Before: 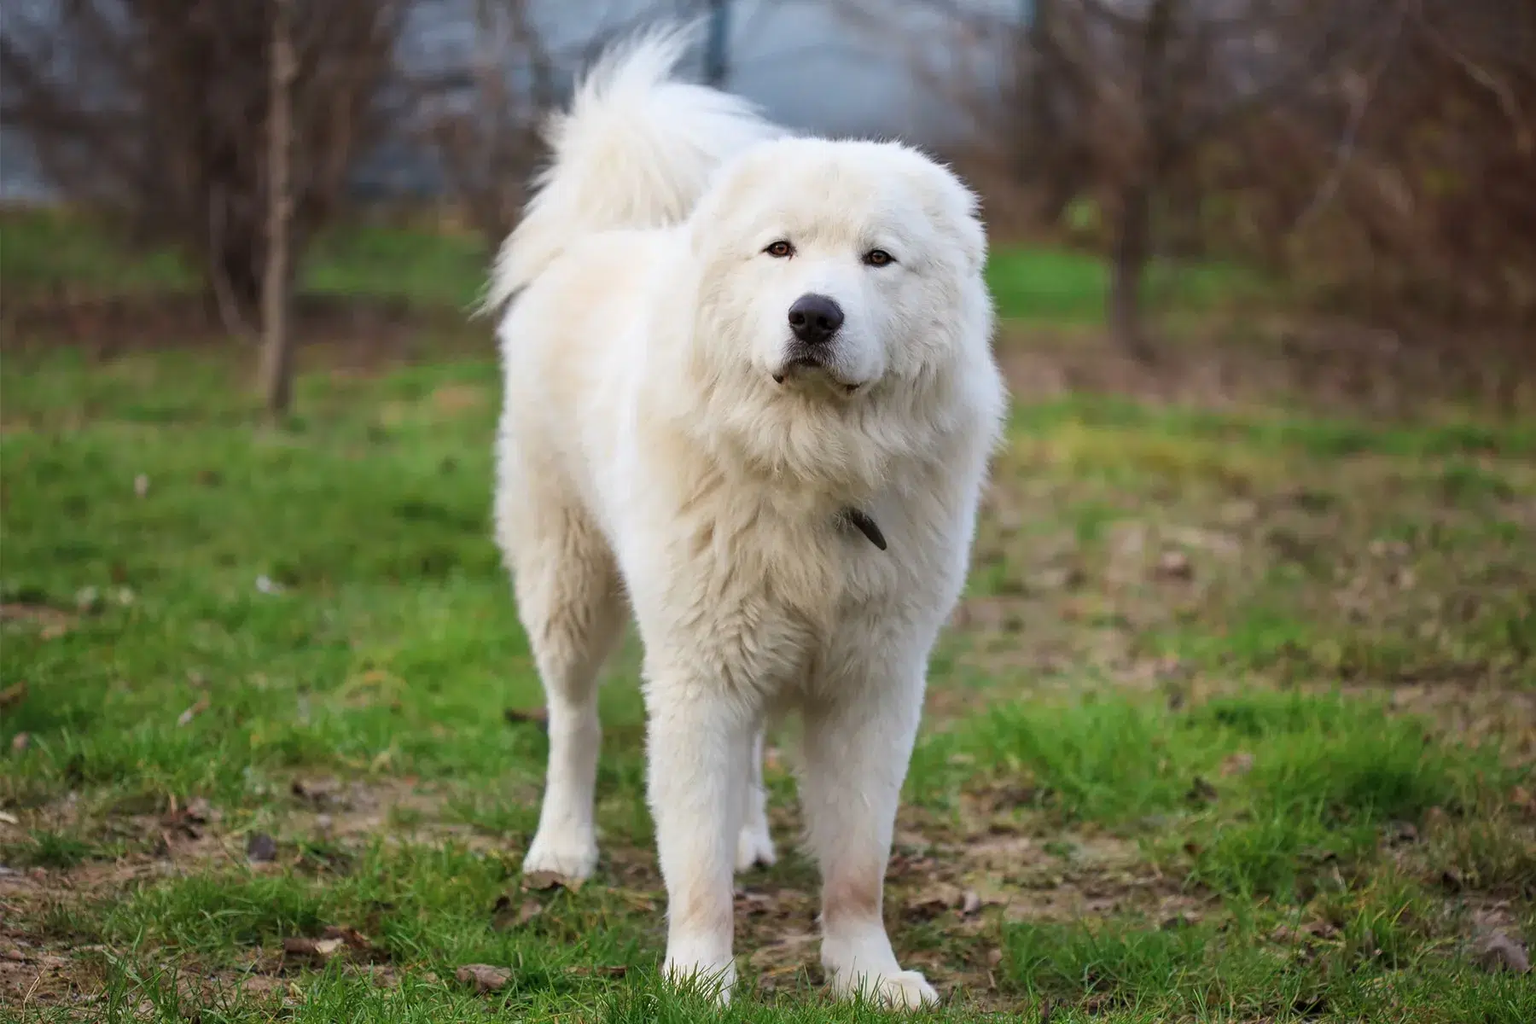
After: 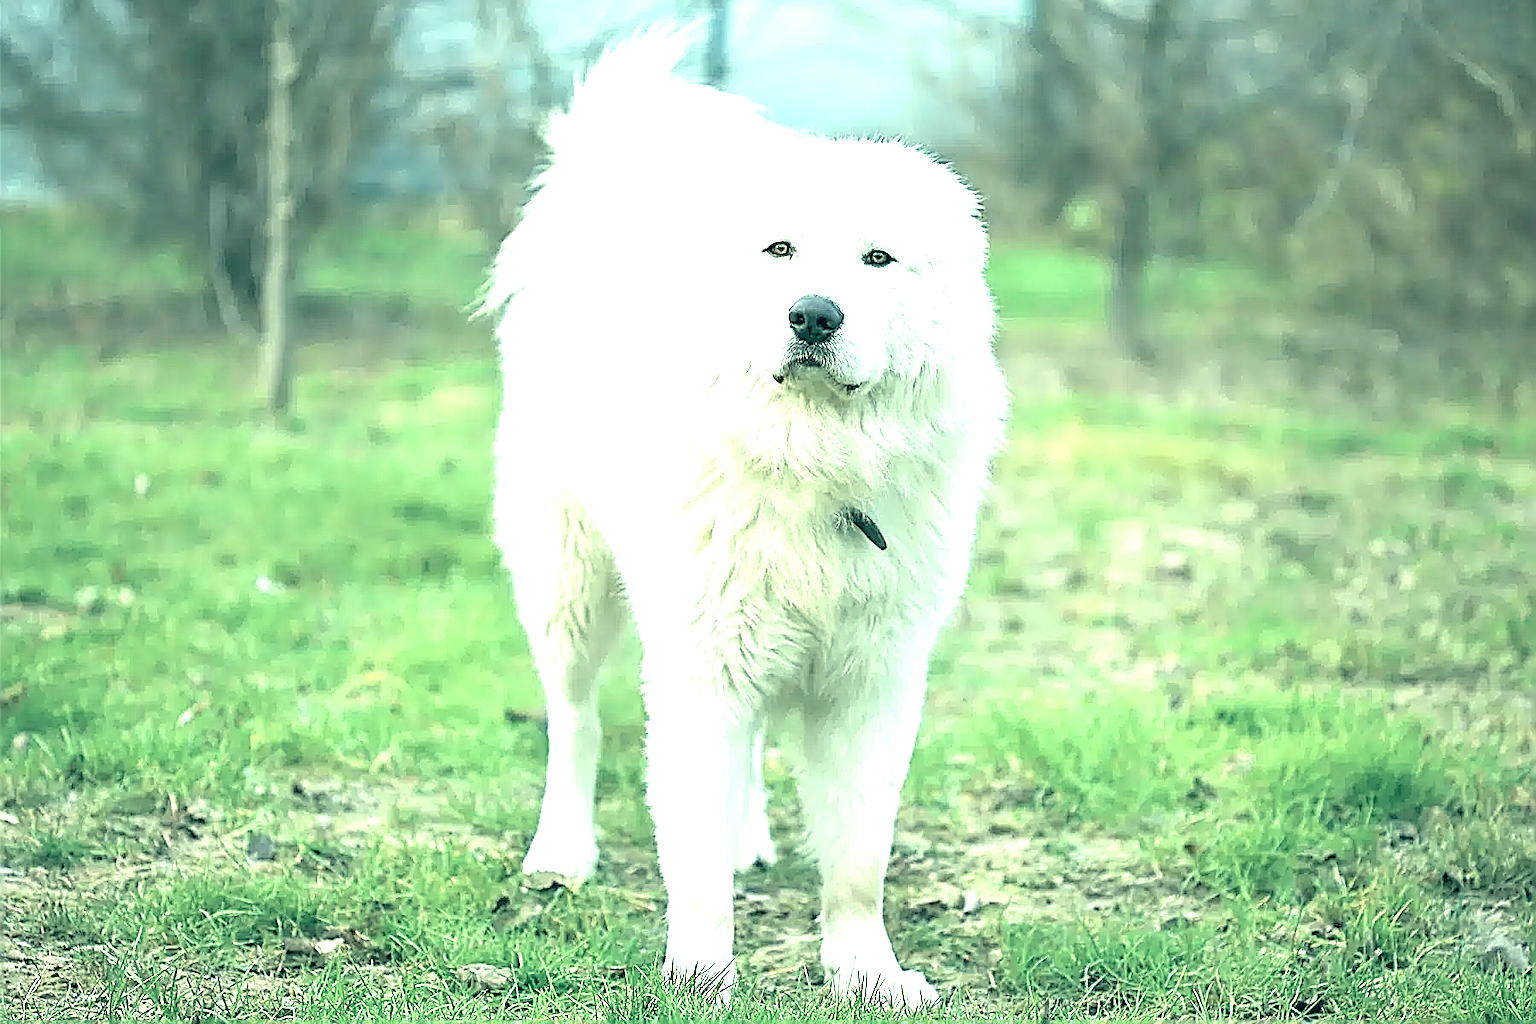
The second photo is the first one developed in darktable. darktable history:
exposure: exposure 1.989 EV, compensate highlight preservation false
color correction: highlights a* -19.98, highlights b* 9.8, shadows a* -20.08, shadows b* -10.33
contrast brightness saturation: brightness 0.187, saturation -0.487
sharpen: amount 1.99
